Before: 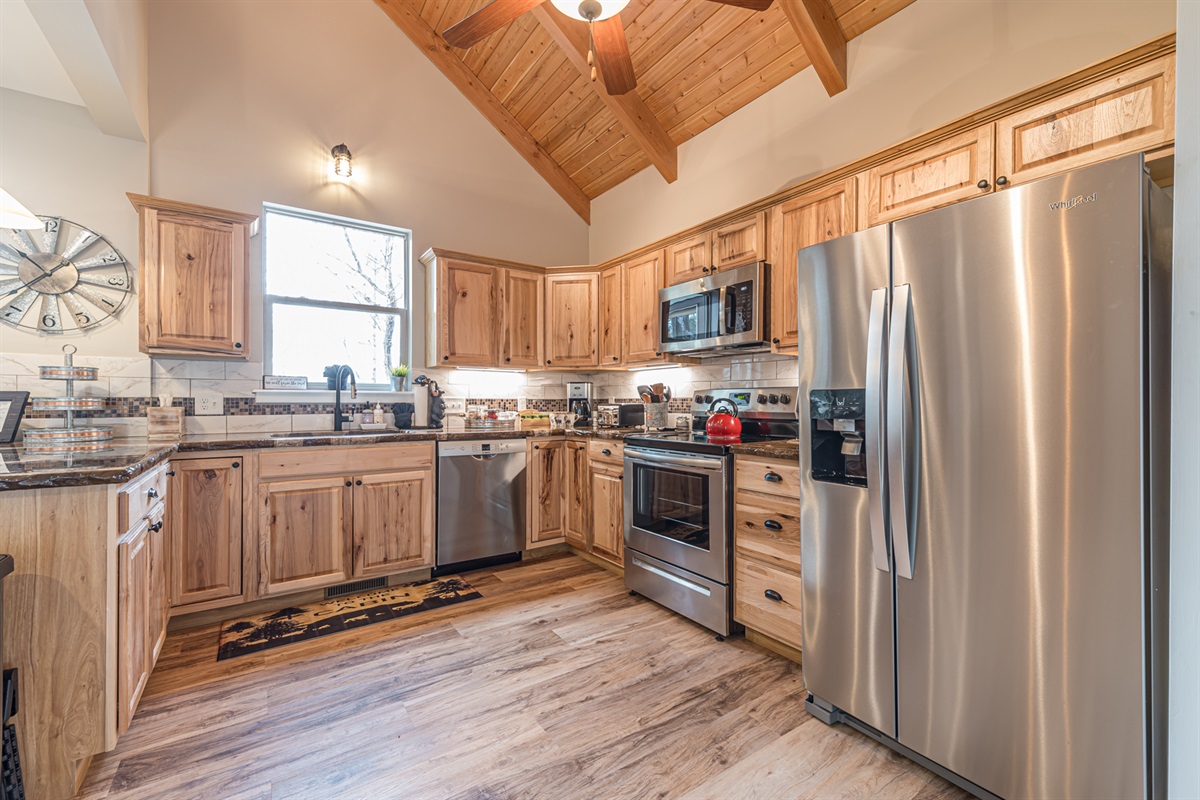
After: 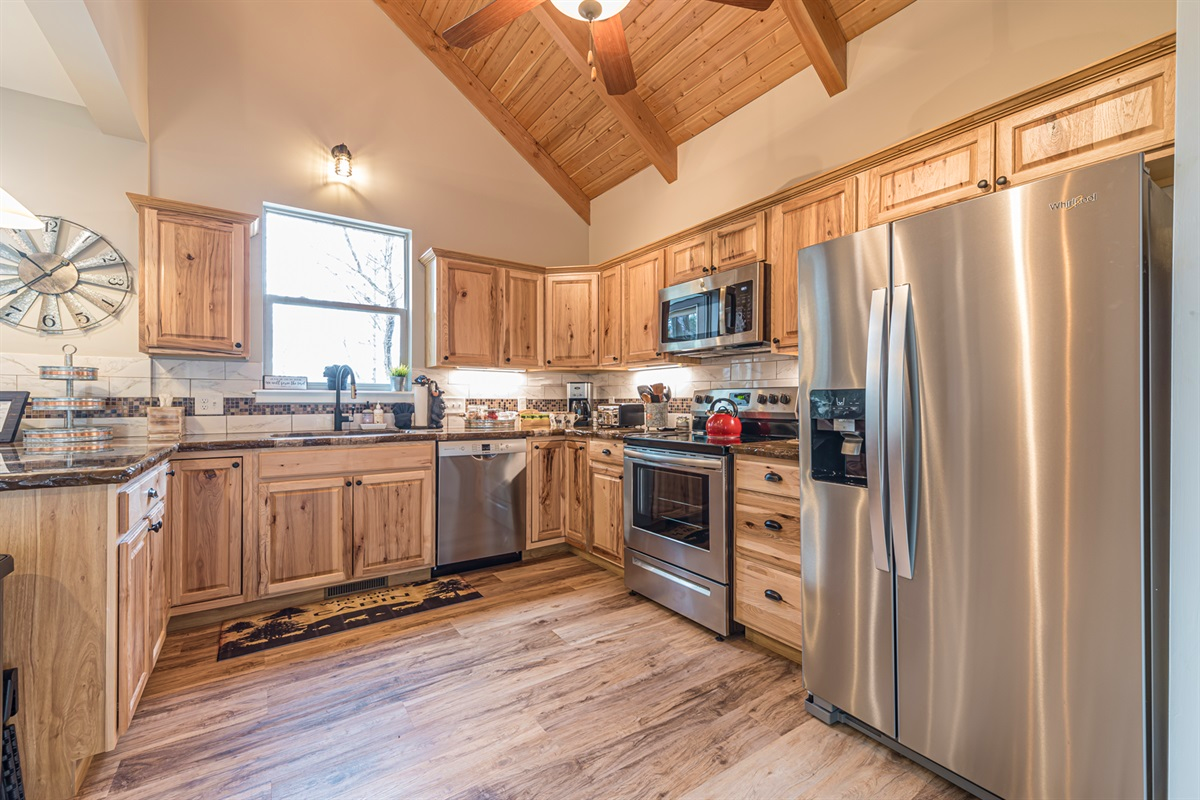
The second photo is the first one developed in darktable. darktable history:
base curve: preserve colors none
velvia: on, module defaults
